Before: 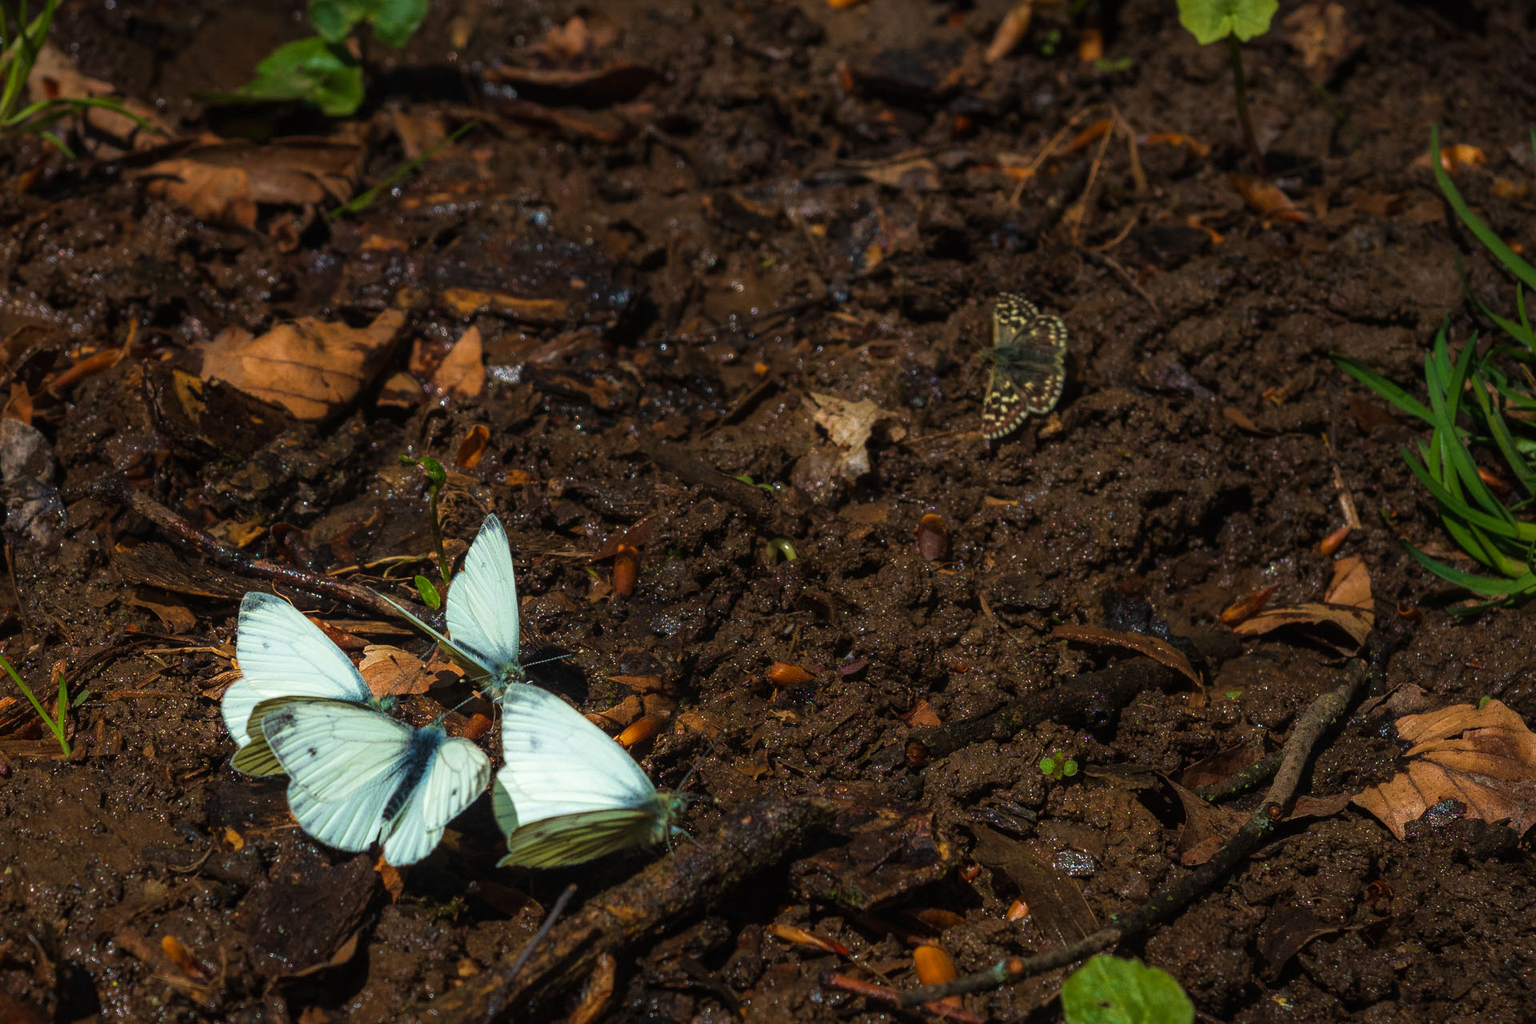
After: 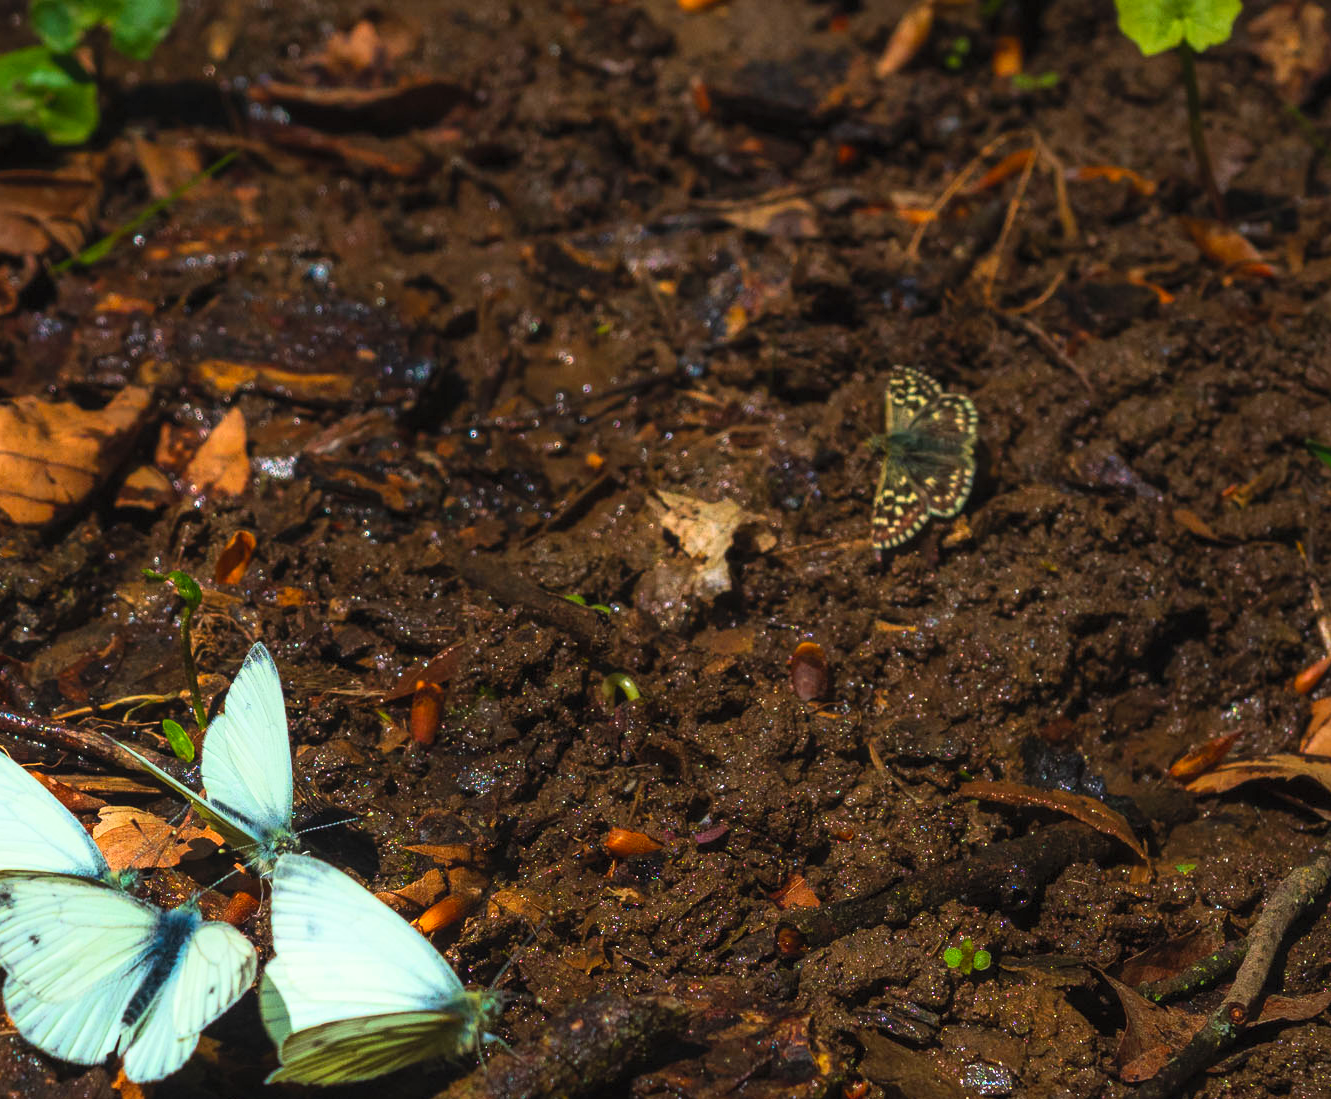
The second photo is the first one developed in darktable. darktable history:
exposure: compensate highlight preservation false
crop: left 18.552%, right 12.088%, bottom 14.07%
contrast brightness saturation: contrast 0.237, brightness 0.259, saturation 0.39
